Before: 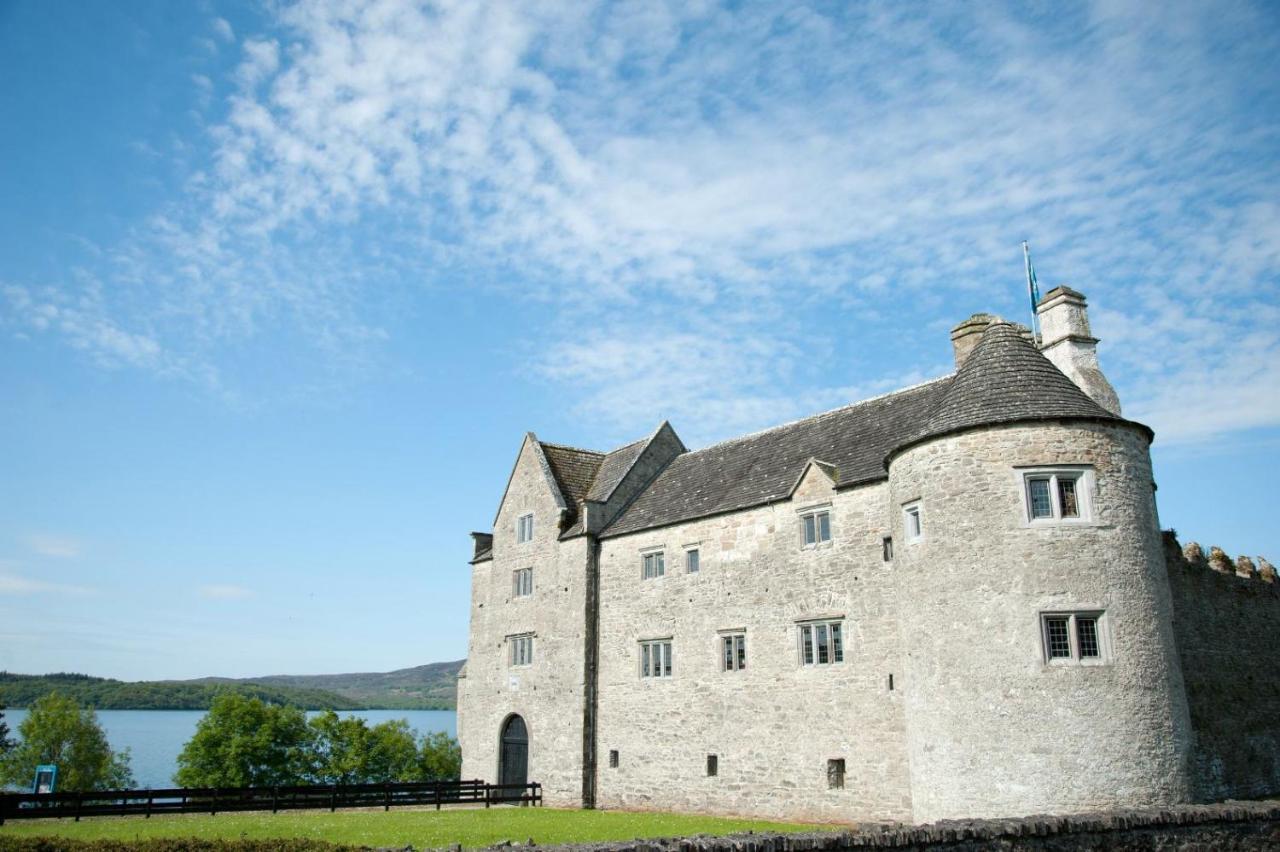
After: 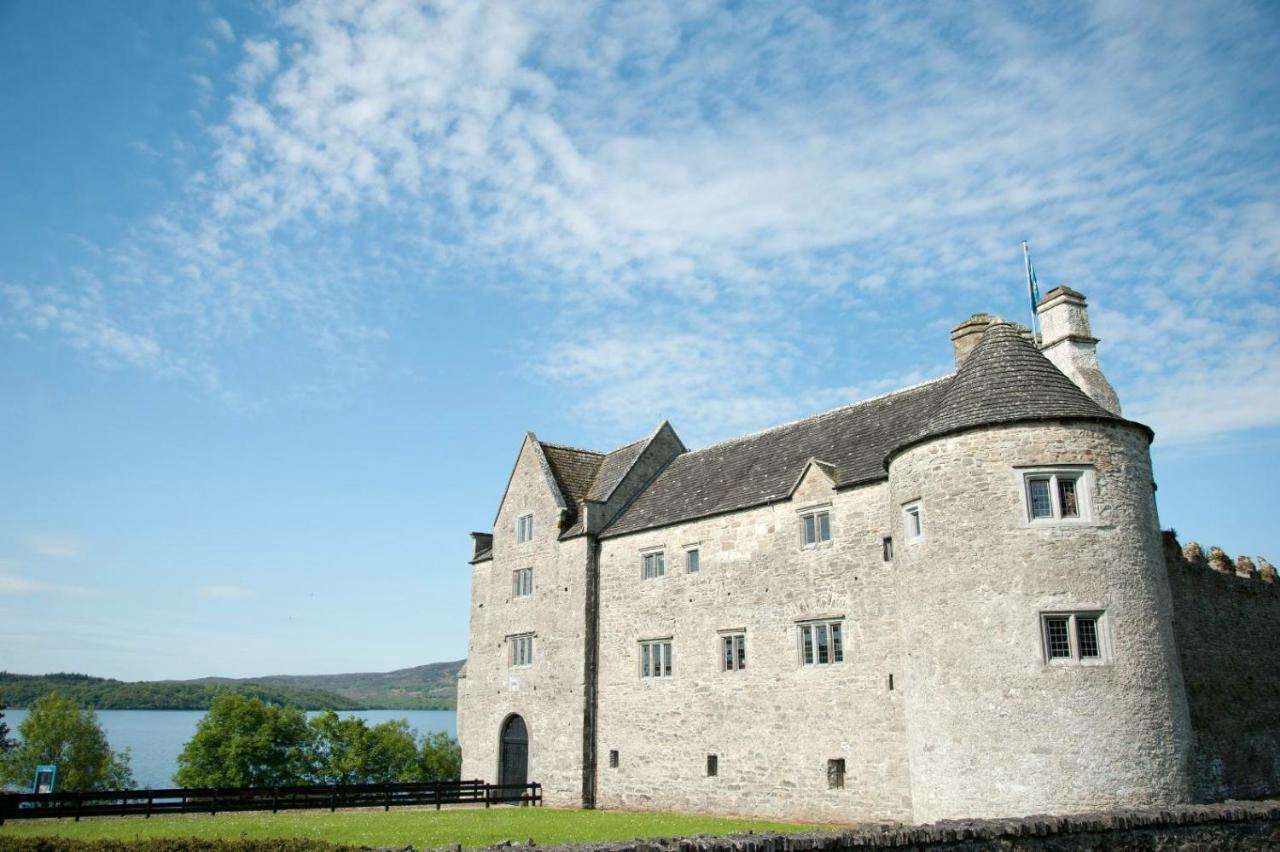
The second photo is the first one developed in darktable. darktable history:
contrast brightness saturation: saturation -0.05
white balance: red 1.009, blue 0.985
